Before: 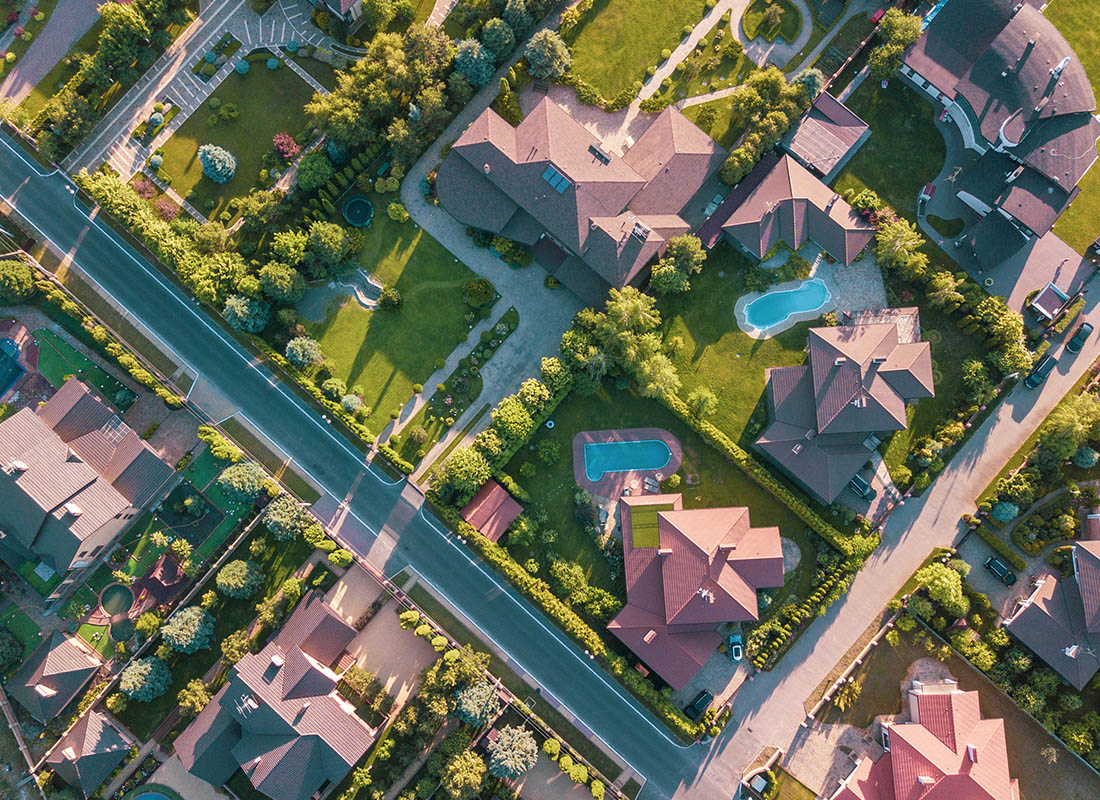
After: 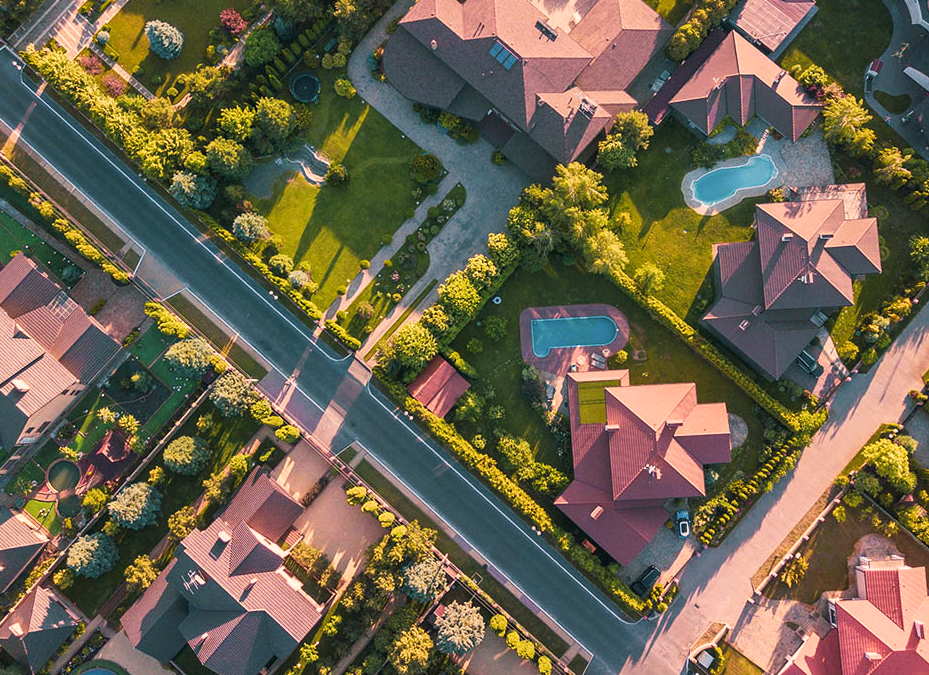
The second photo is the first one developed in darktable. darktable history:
color correction: highlights a* 11.96, highlights b* 11.58
tone curve: curves: ch0 [(0, 0) (0.003, 0.014) (0.011, 0.019) (0.025, 0.028) (0.044, 0.044) (0.069, 0.069) (0.1, 0.1) (0.136, 0.131) (0.177, 0.168) (0.224, 0.206) (0.277, 0.255) (0.335, 0.309) (0.399, 0.374) (0.468, 0.452) (0.543, 0.535) (0.623, 0.623) (0.709, 0.72) (0.801, 0.815) (0.898, 0.898) (1, 1)], preserve colors none
crop and rotate: left 4.842%, top 15.51%, right 10.668%
